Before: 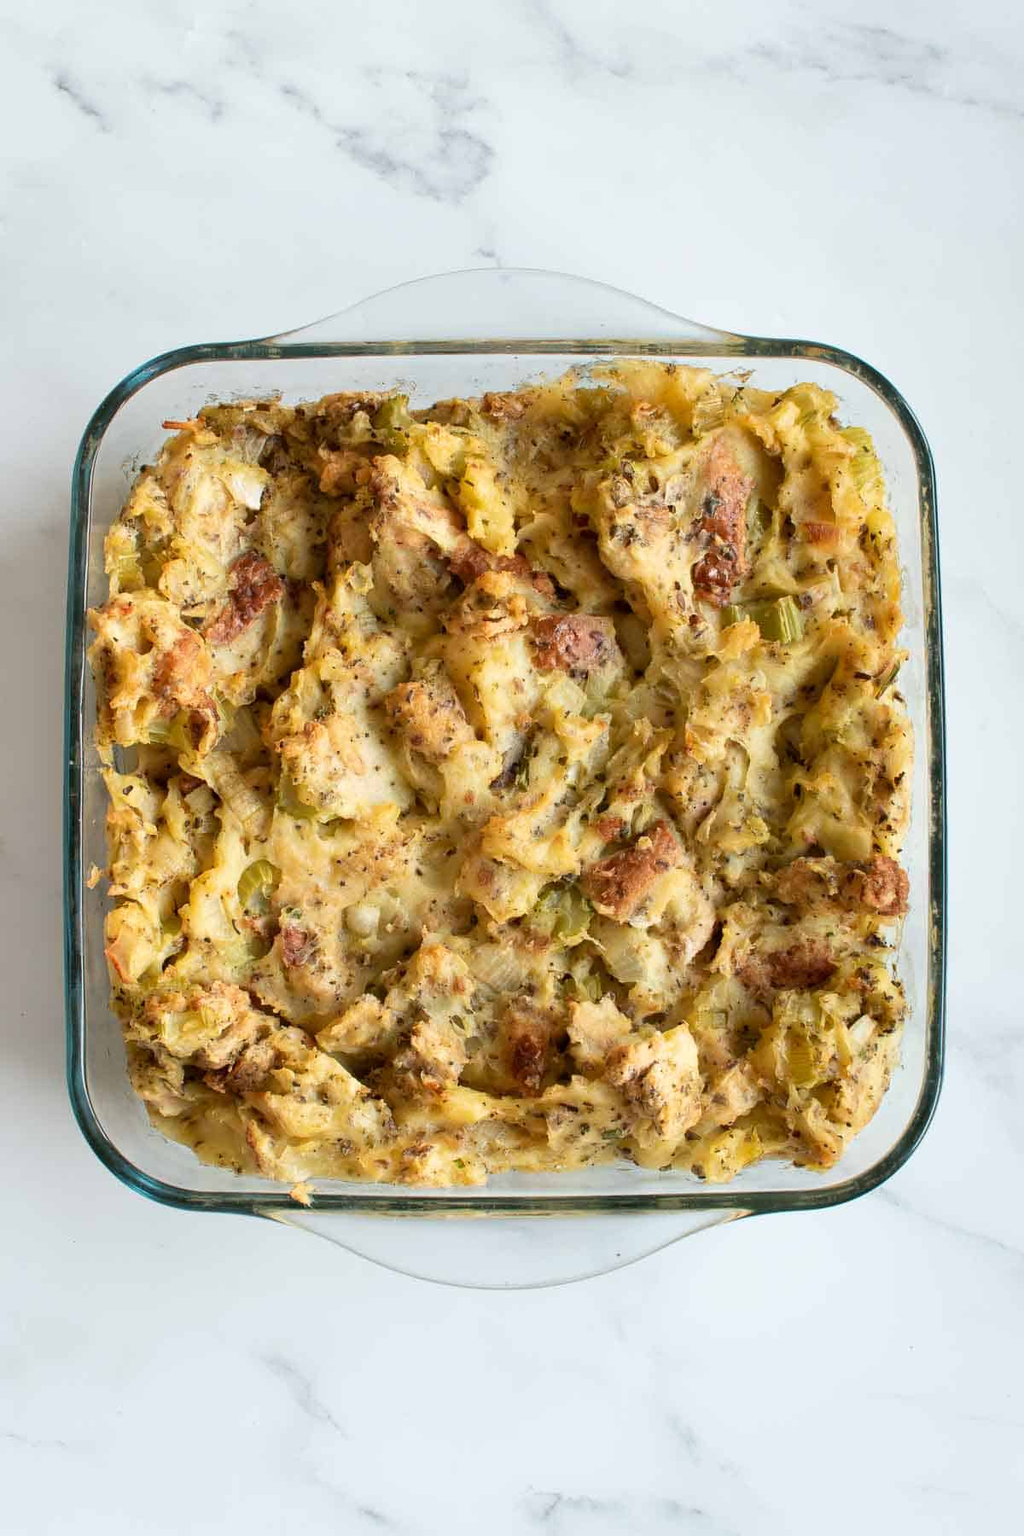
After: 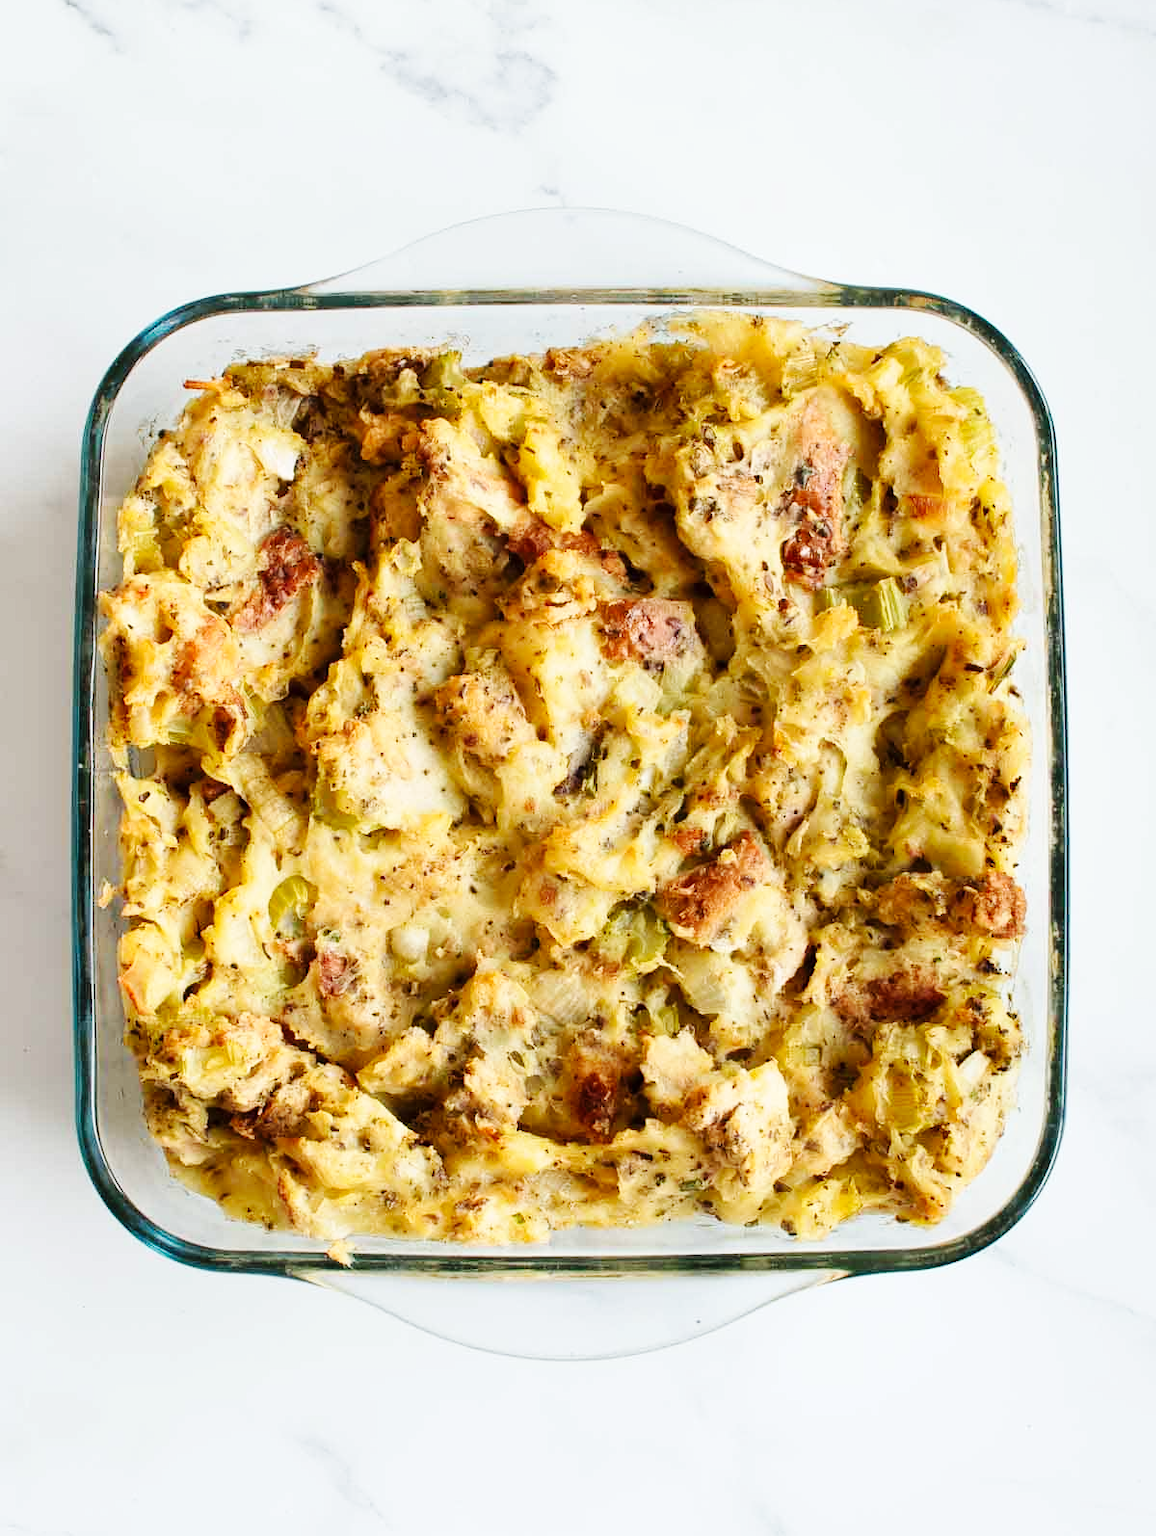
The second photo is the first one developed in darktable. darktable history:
base curve: curves: ch0 [(0, 0) (0.032, 0.025) (0.121, 0.166) (0.206, 0.329) (0.605, 0.79) (1, 1)], preserve colors none
crop and rotate: top 5.515%, bottom 5.901%
